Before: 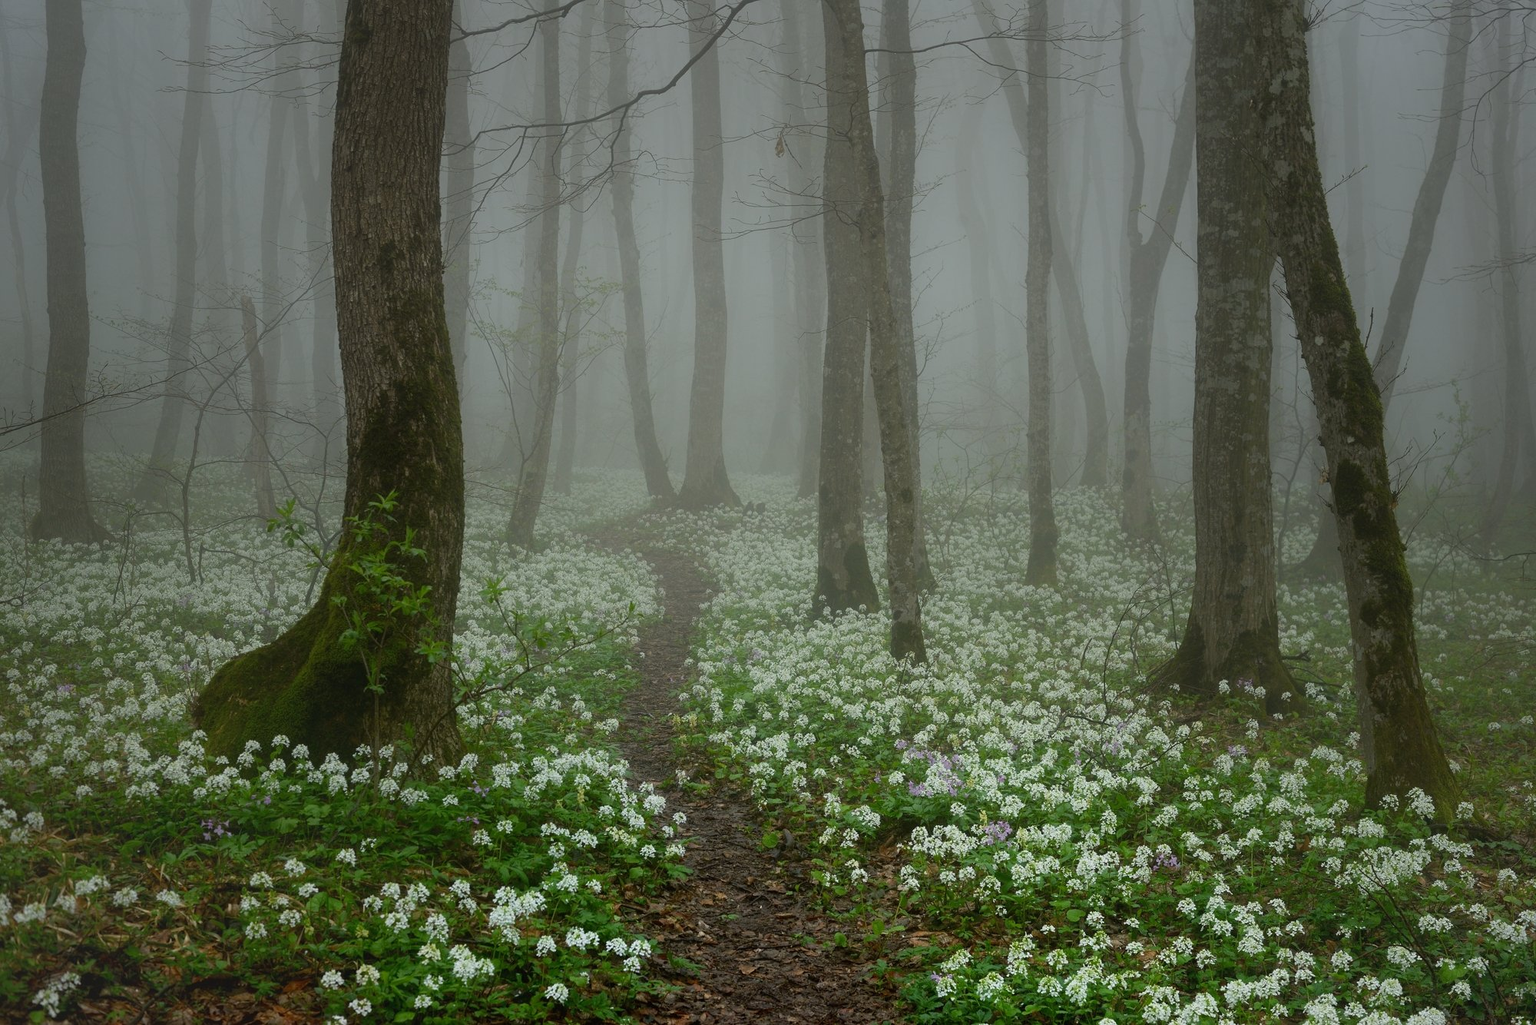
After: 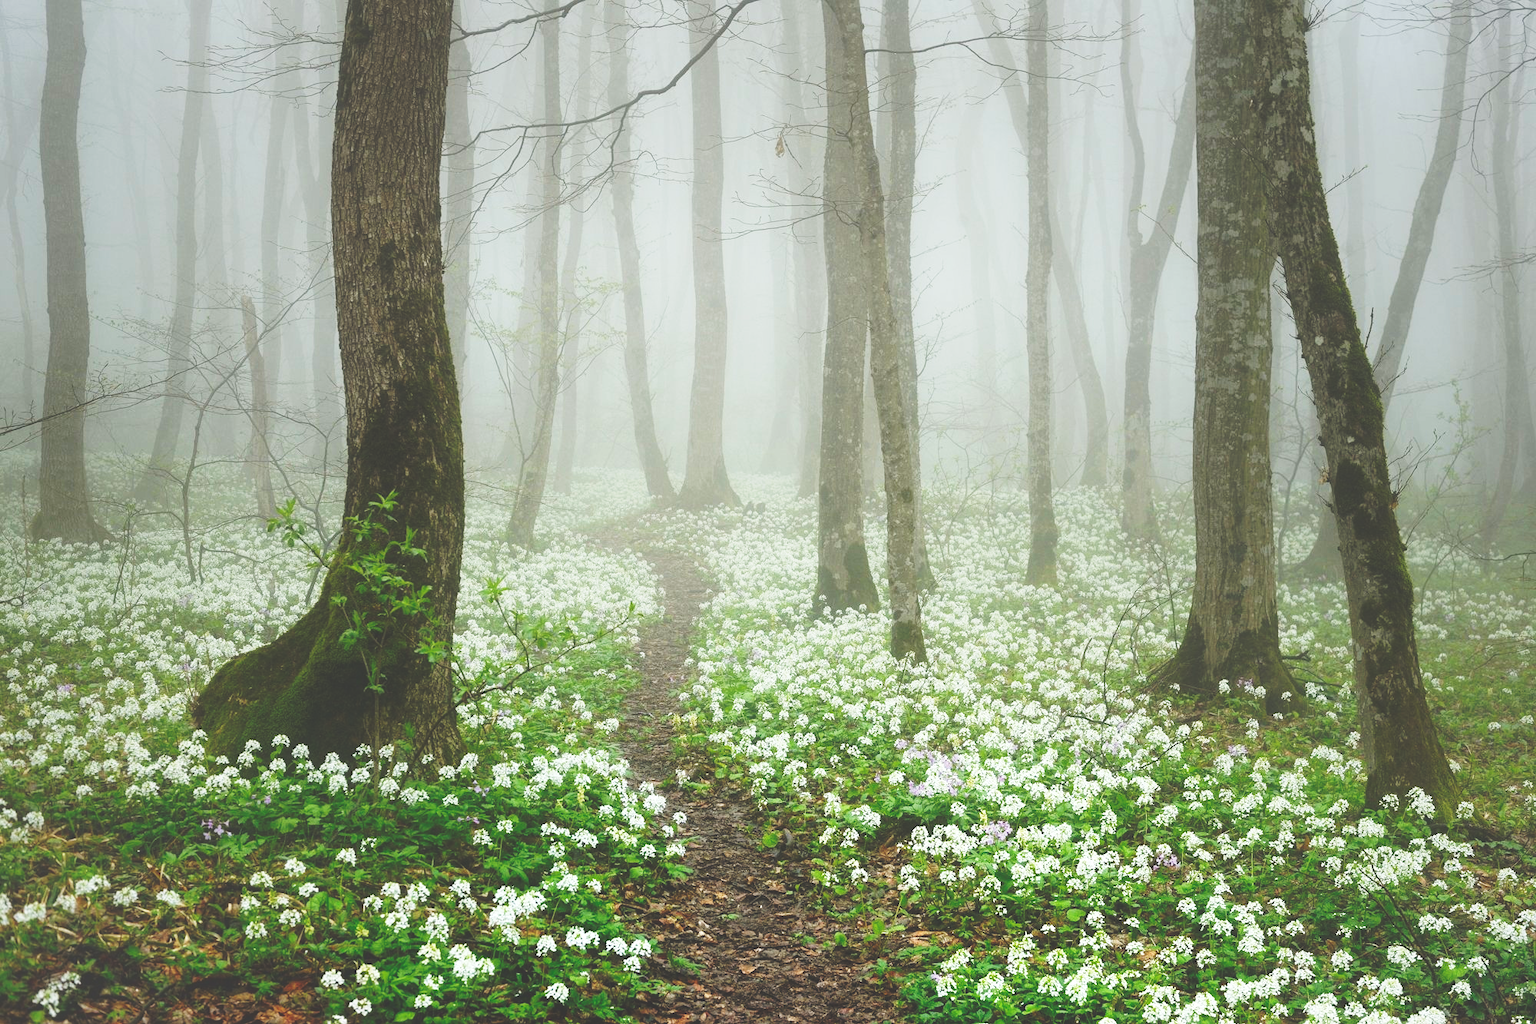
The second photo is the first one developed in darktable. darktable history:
base curve: curves: ch0 [(0, 0) (0, 0.001) (0.001, 0.001) (0.004, 0.002) (0.007, 0.004) (0.015, 0.013) (0.033, 0.045) (0.052, 0.096) (0.075, 0.17) (0.099, 0.241) (0.163, 0.42) (0.219, 0.55) (0.259, 0.616) (0.327, 0.722) (0.365, 0.765) (0.522, 0.873) (0.547, 0.881) (0.689, 0.919) (0.826, 0.952) (1, 1)], preserve colors none
exposure: exposure 0.781 EV, compensate highlight preservation false
rgb curve: curves: ch0 [(0, 0.186) (0.314, 0.284) (0.775, 0.708) (1, 1)], compensate middle gray true, preserve colors none
